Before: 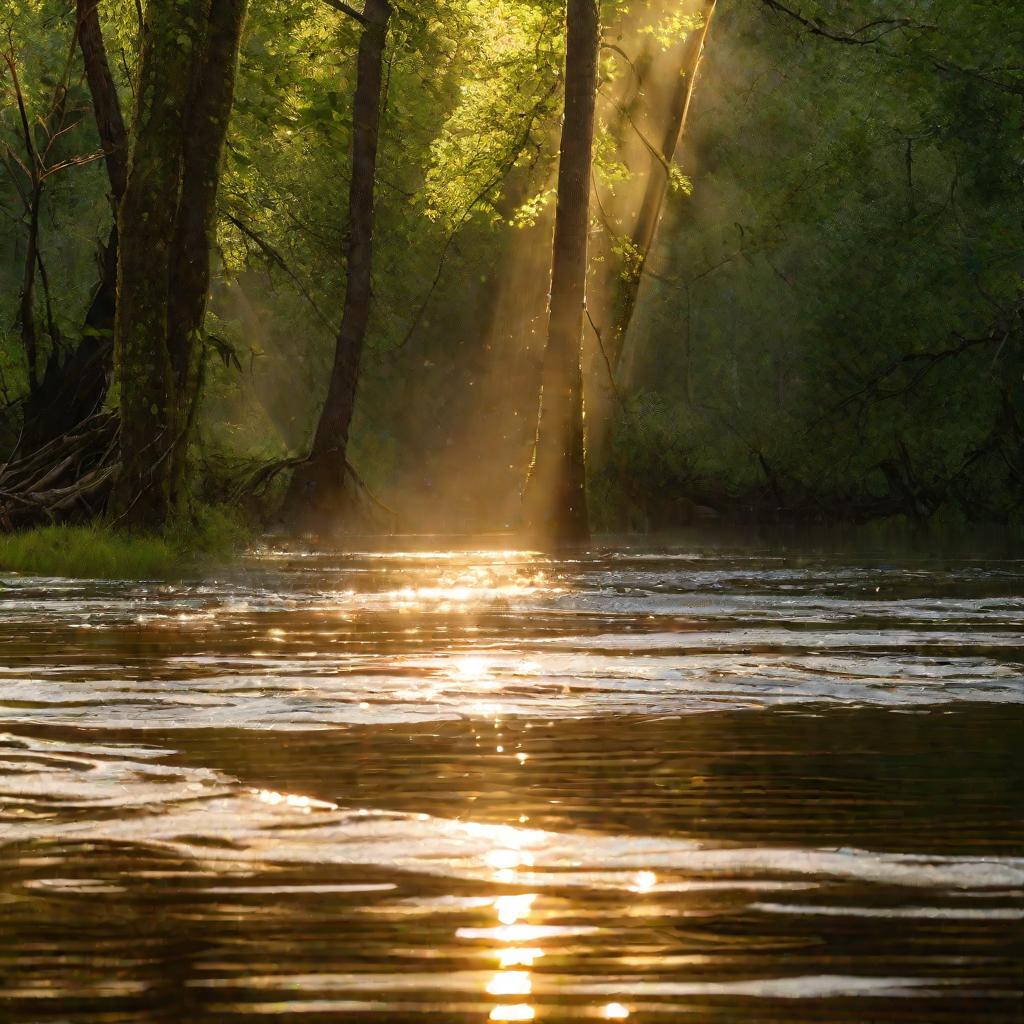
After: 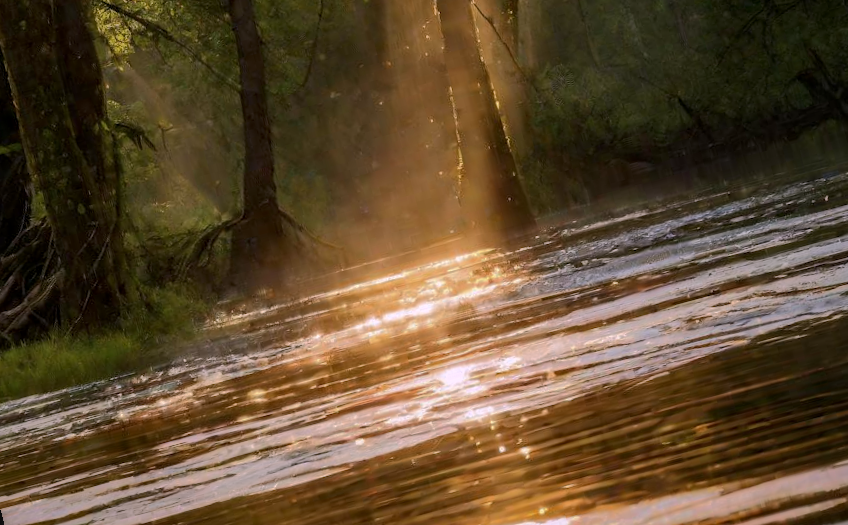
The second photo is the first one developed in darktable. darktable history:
exposure: exposure -0.151 EV, compensate highlight preservation false
shadows and highlights: shadows -19.91, highlights -73.15
crop and rotate: left 4.842%, top 15.51%, right 10.668%
white balance: red 1.05, blue 1.072
local contrast: highlights 0%, shadows 0%, detail 133%
rotate and perspective: rotation -14.8°, crop left 0.1, crop right 0.903, crop top 0.25, crop bottom 0.748
